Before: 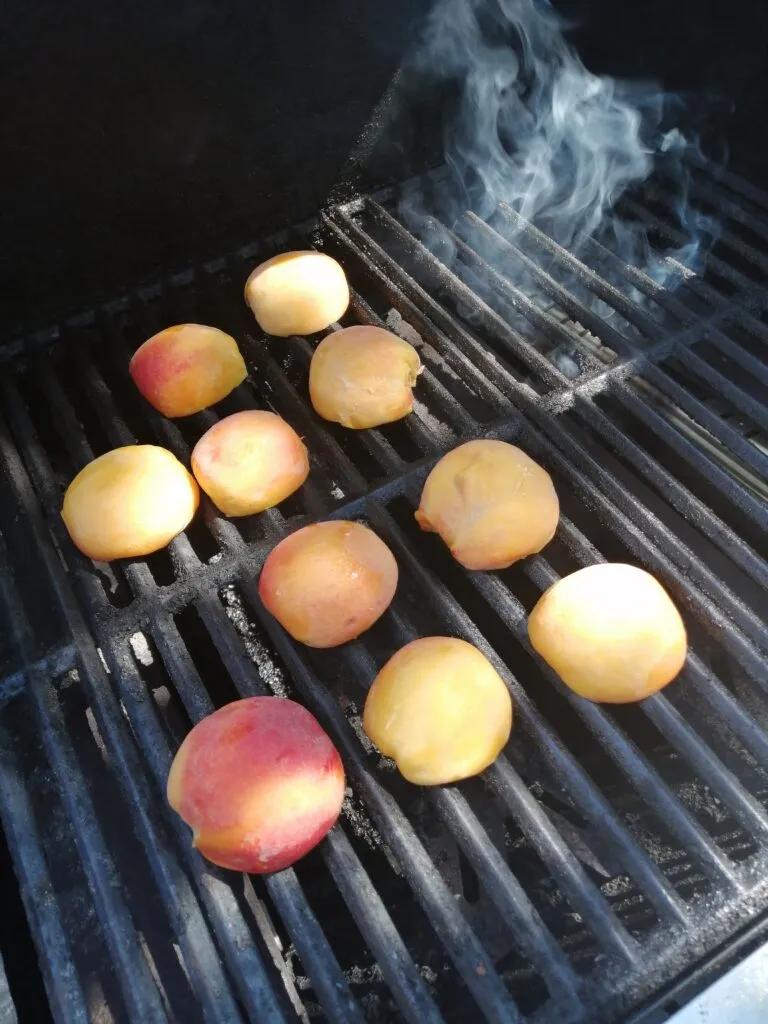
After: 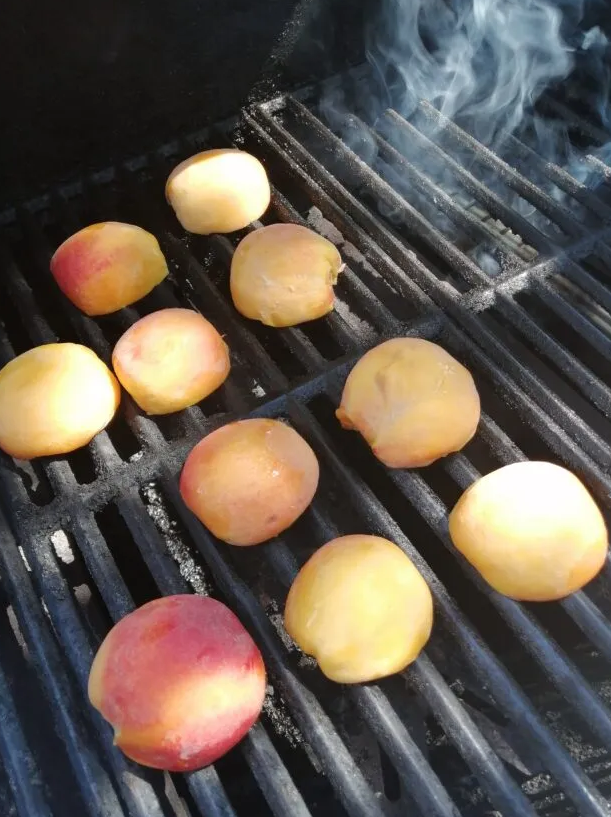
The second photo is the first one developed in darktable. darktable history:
crop and rotate: left 10.309%, top 10.046%, right 10.098%, bottom 10.097%
